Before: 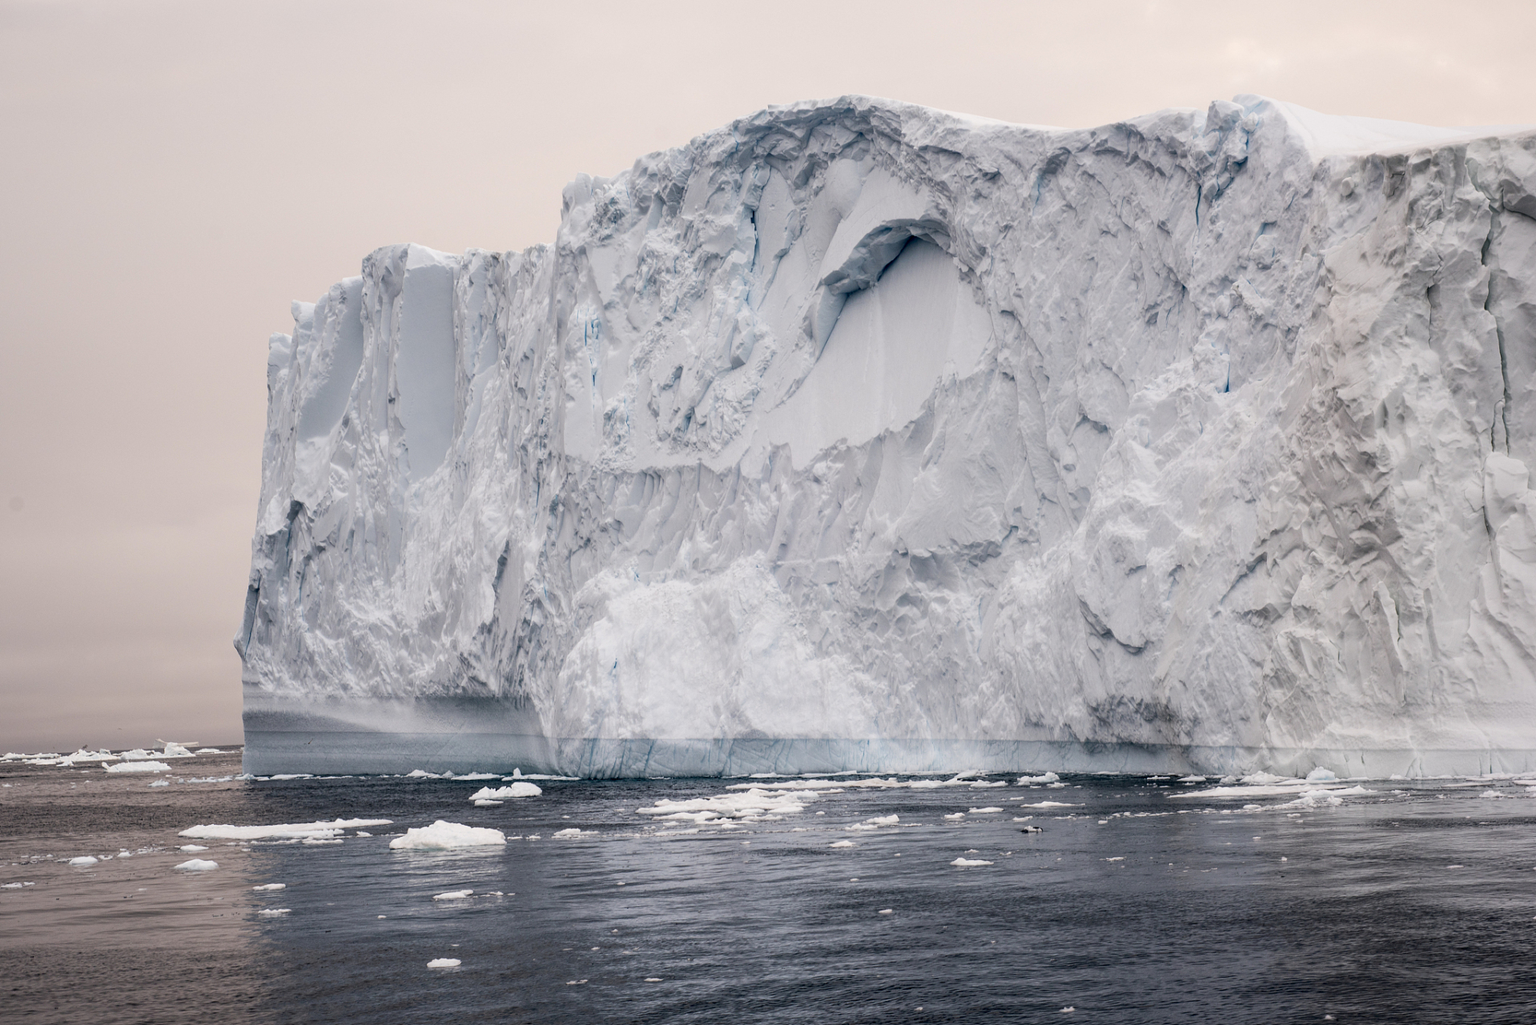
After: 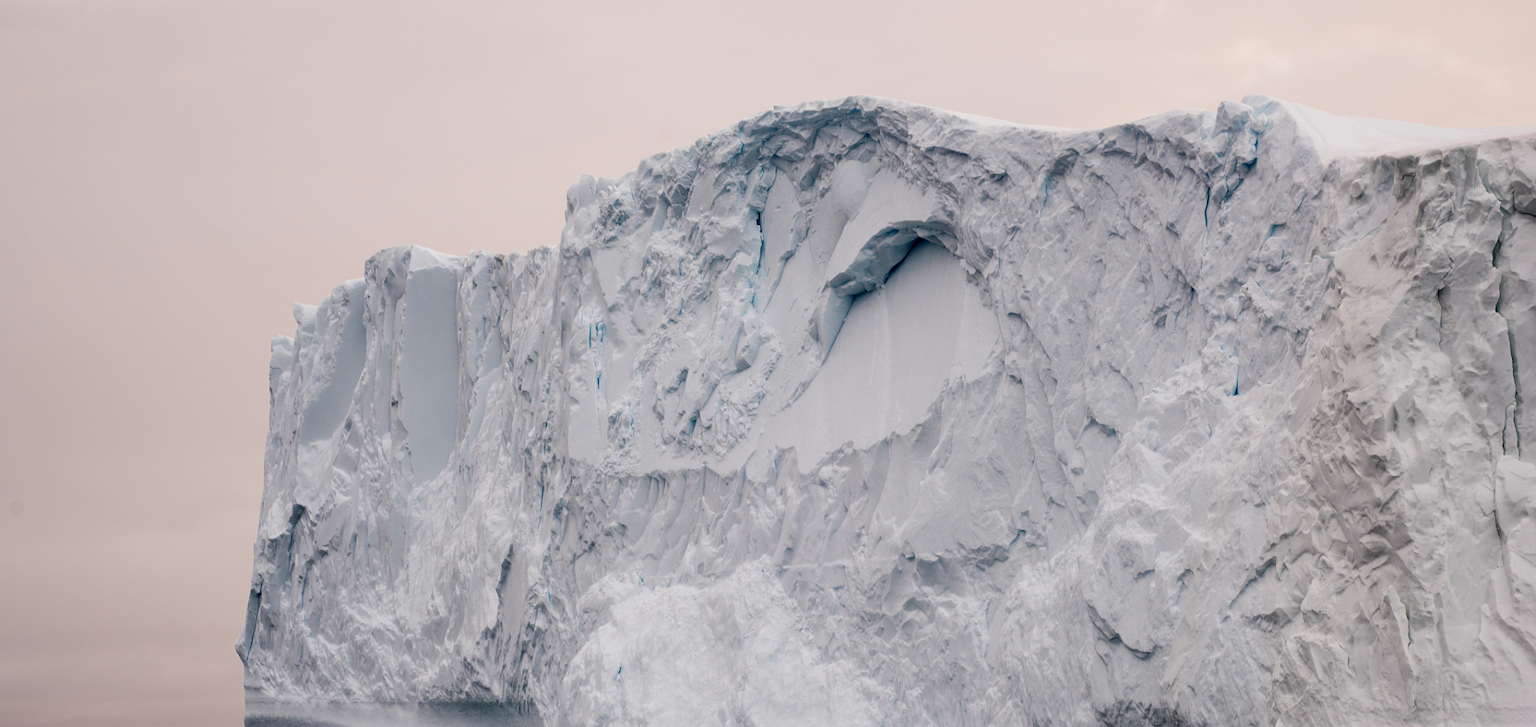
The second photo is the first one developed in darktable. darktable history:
exposure: black level correction 0.001, exposure -0.197 EV, compensate exposure bias true, compensate highlight preservation false
crop: right 0.001%, bottom 28.808%
